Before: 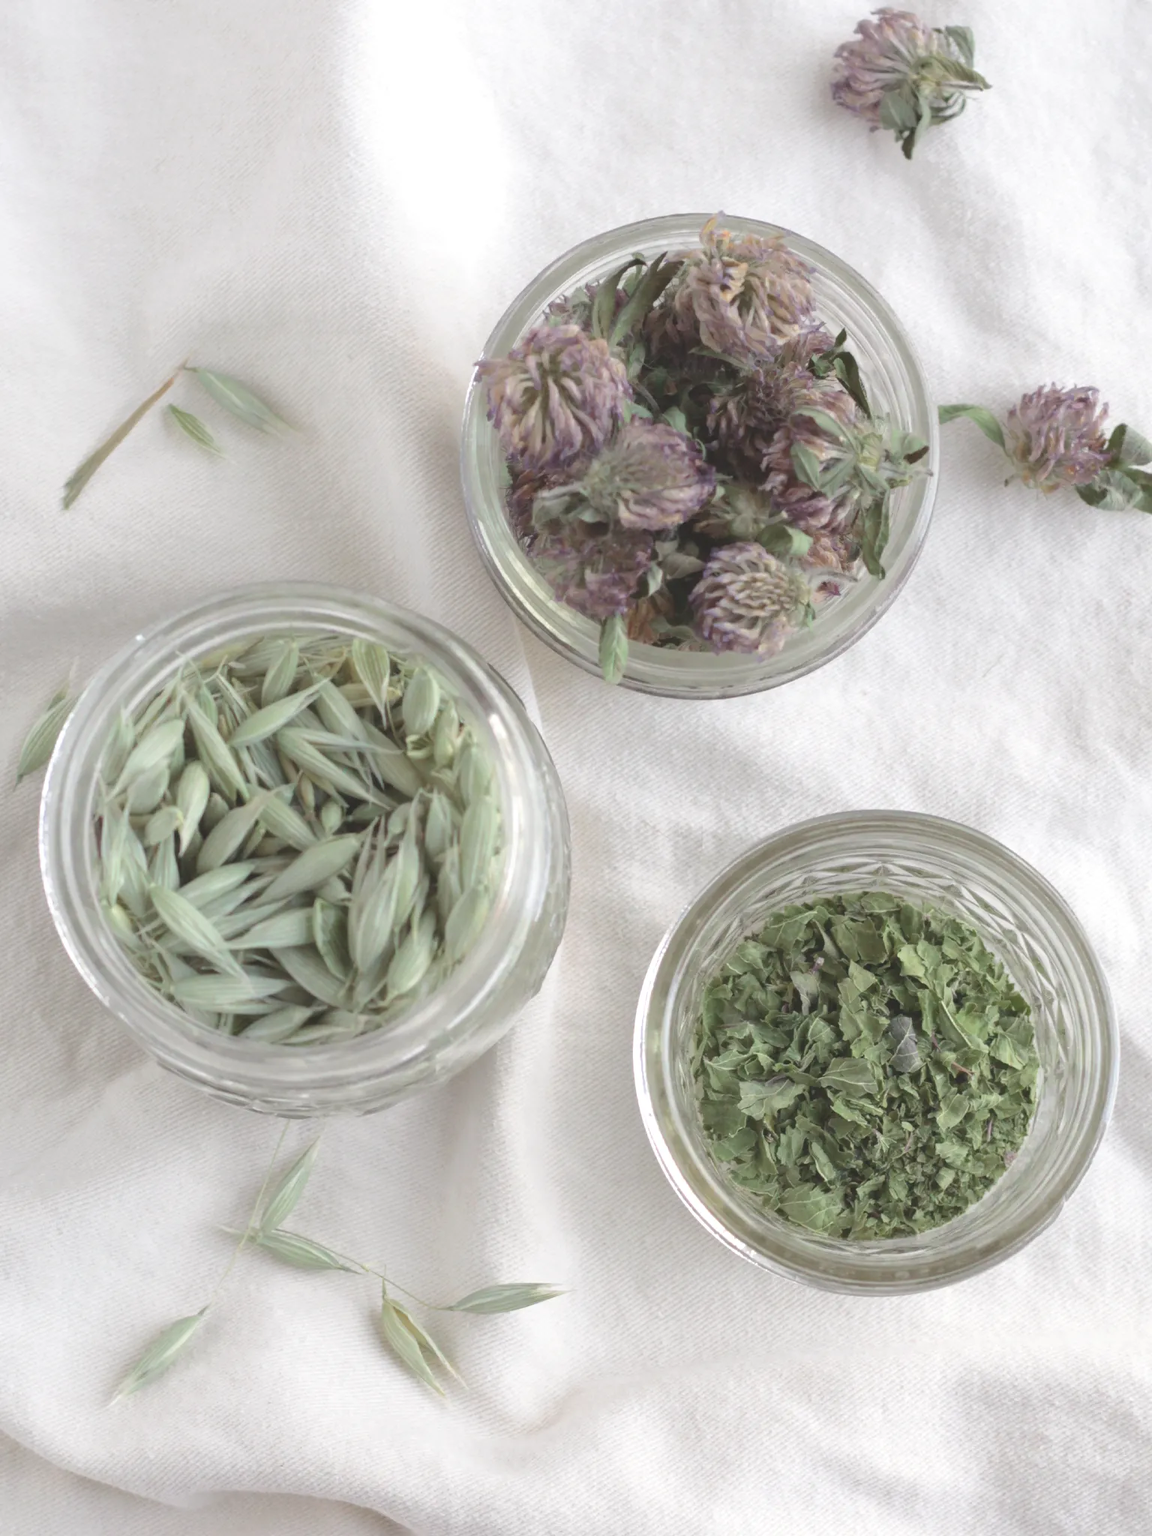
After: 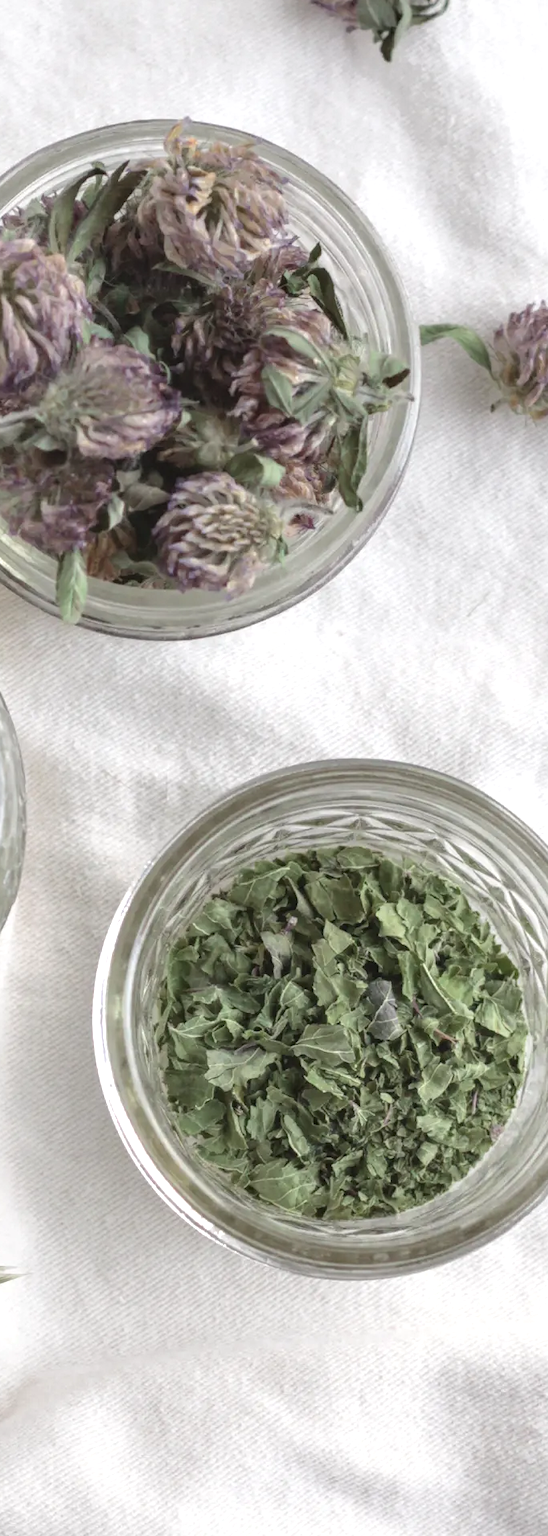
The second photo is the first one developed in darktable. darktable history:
local contrast: highlights 59%, detail 145%
crop: left 47.518%, top 6.679%, right 7.99%
